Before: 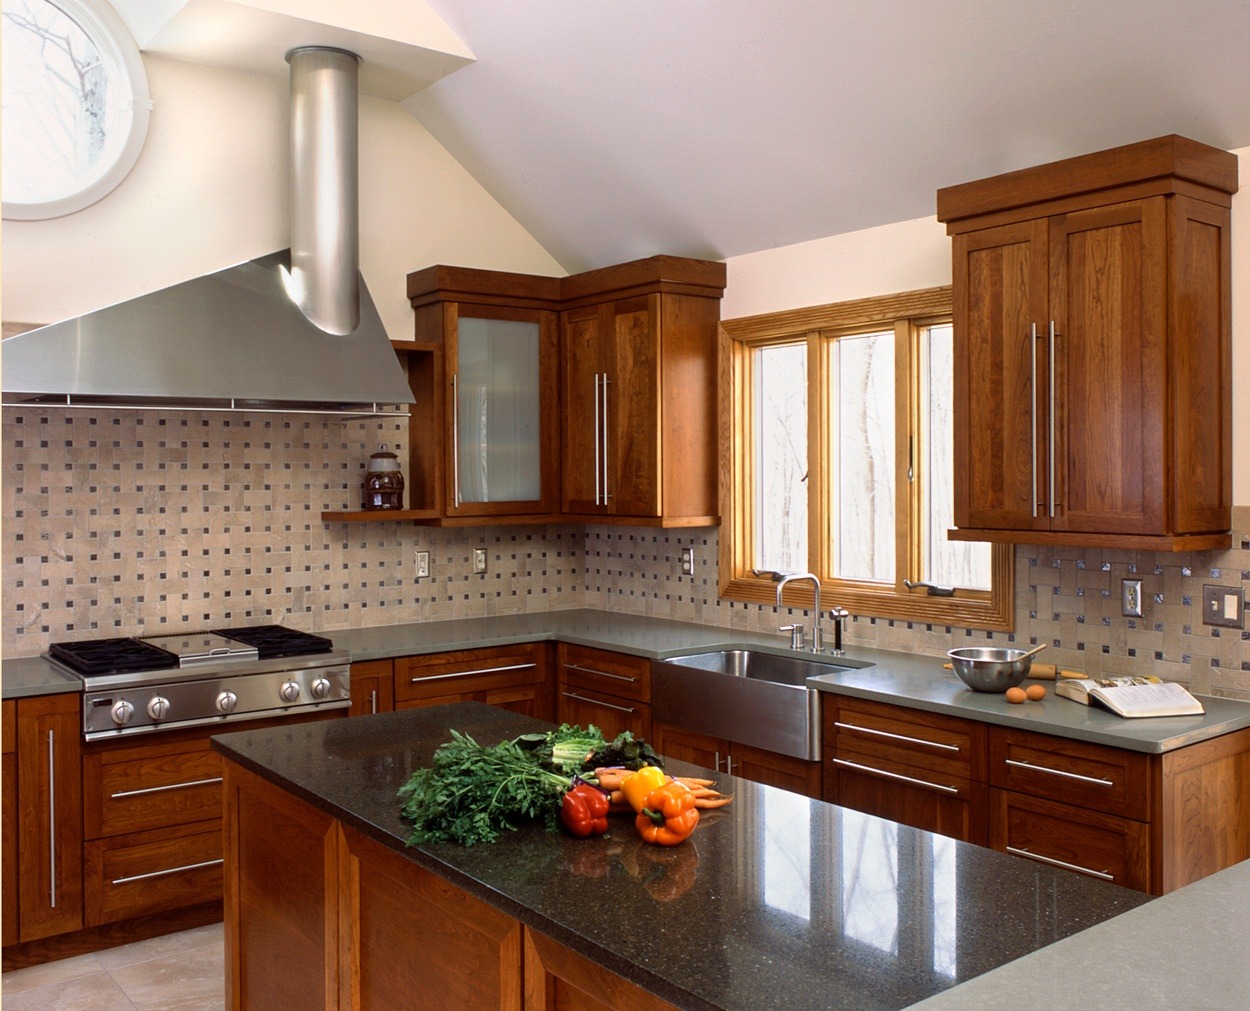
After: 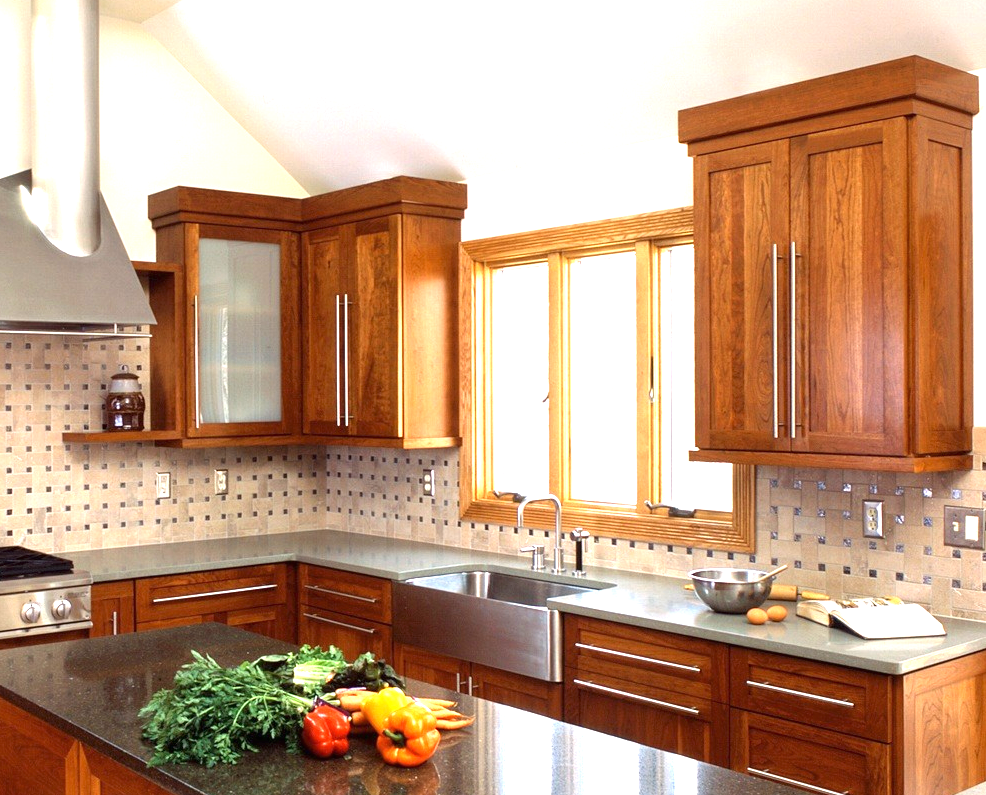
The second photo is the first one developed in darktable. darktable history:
crop and rotate: left 20.74%, top 7.912%, right 0.375%, bottom 13.378%
exposure: black level correction 0, exposure 1.45 EV, compensate exposure bias true, compensate highlight preservation false
